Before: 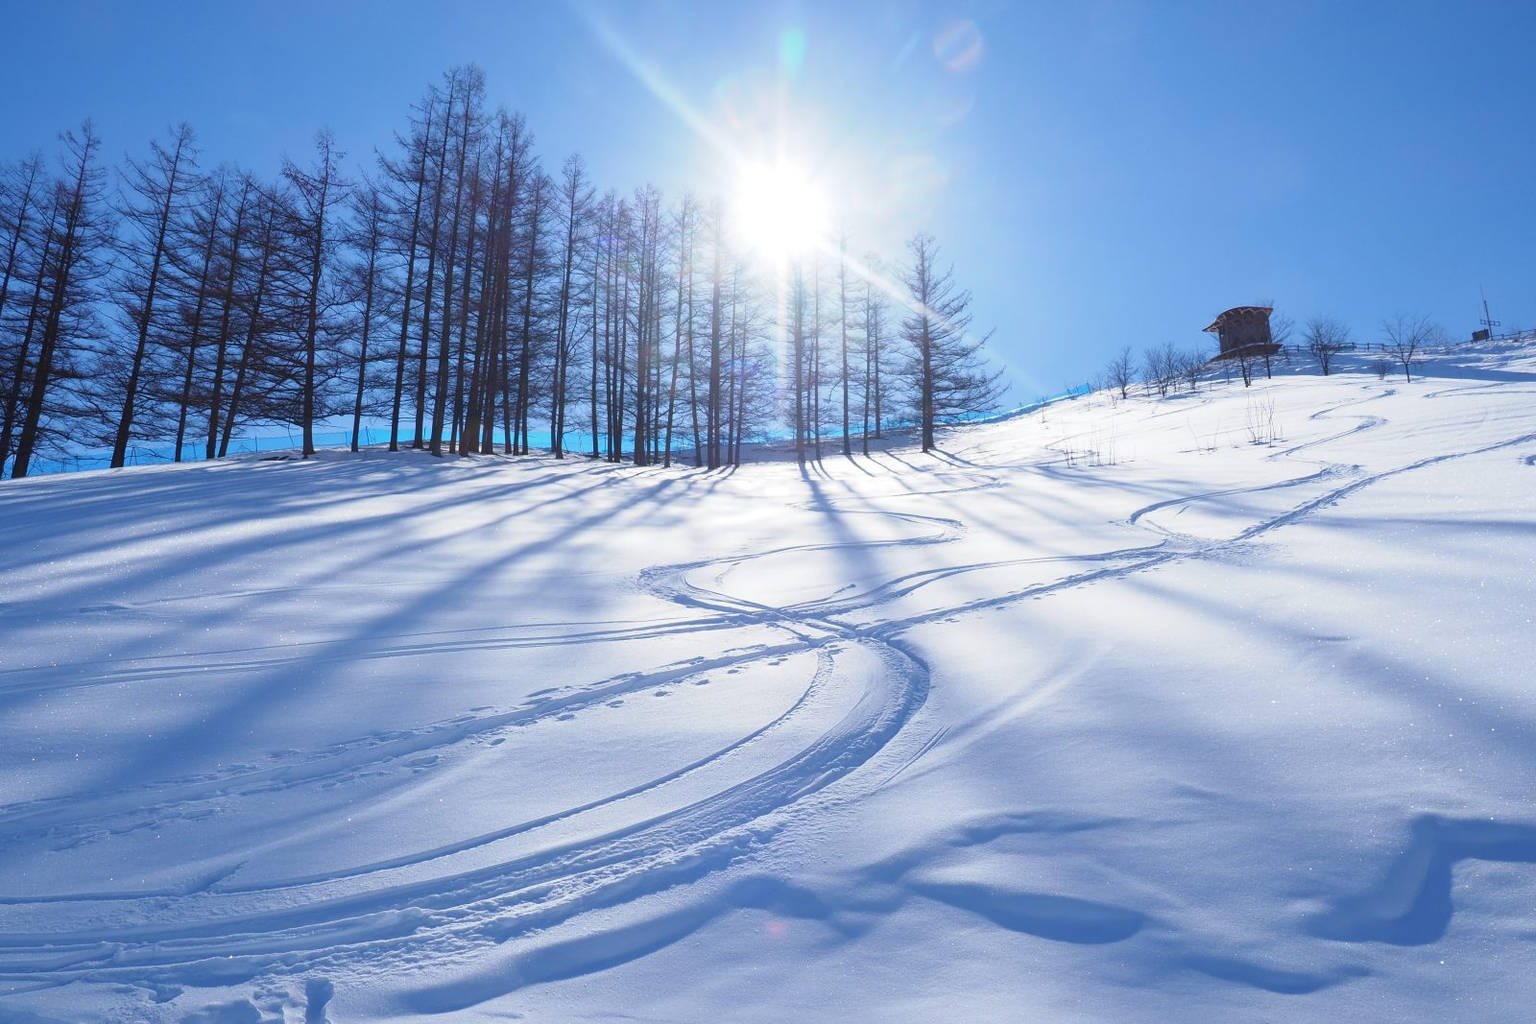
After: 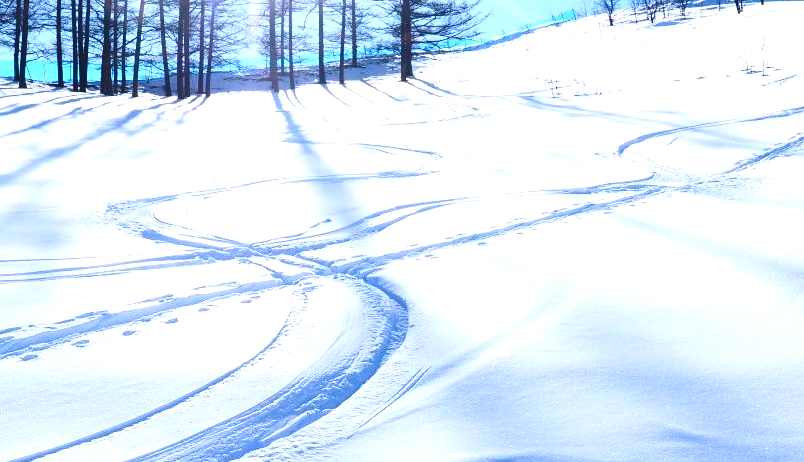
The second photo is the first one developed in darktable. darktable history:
levels: levels [0, 0.48, 0.961]
exposure: black level correction 0.001, exposure 0.5 EV, compensate exposure bias true, compensate highlight preservation false
contrast brightness saturation: contrast 0.32, brightness -0.08, saturation 0.17
velvia: on, module defaults
crop: left 35.03%, top 36.625%, right 14.663%, bottom 20.057%
